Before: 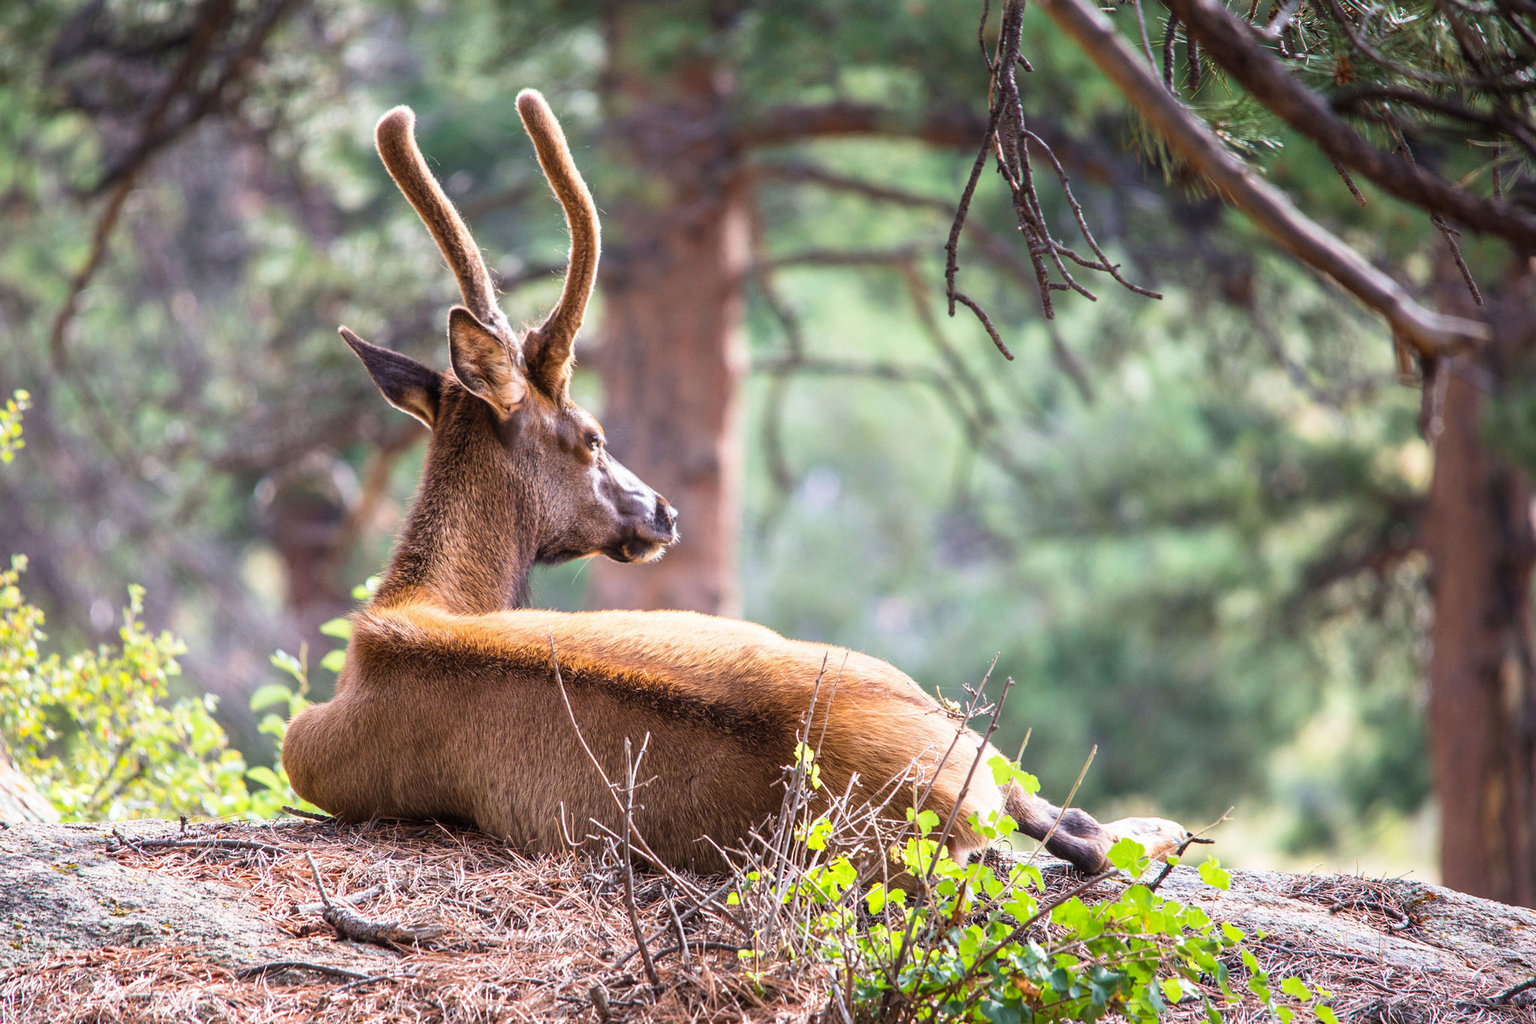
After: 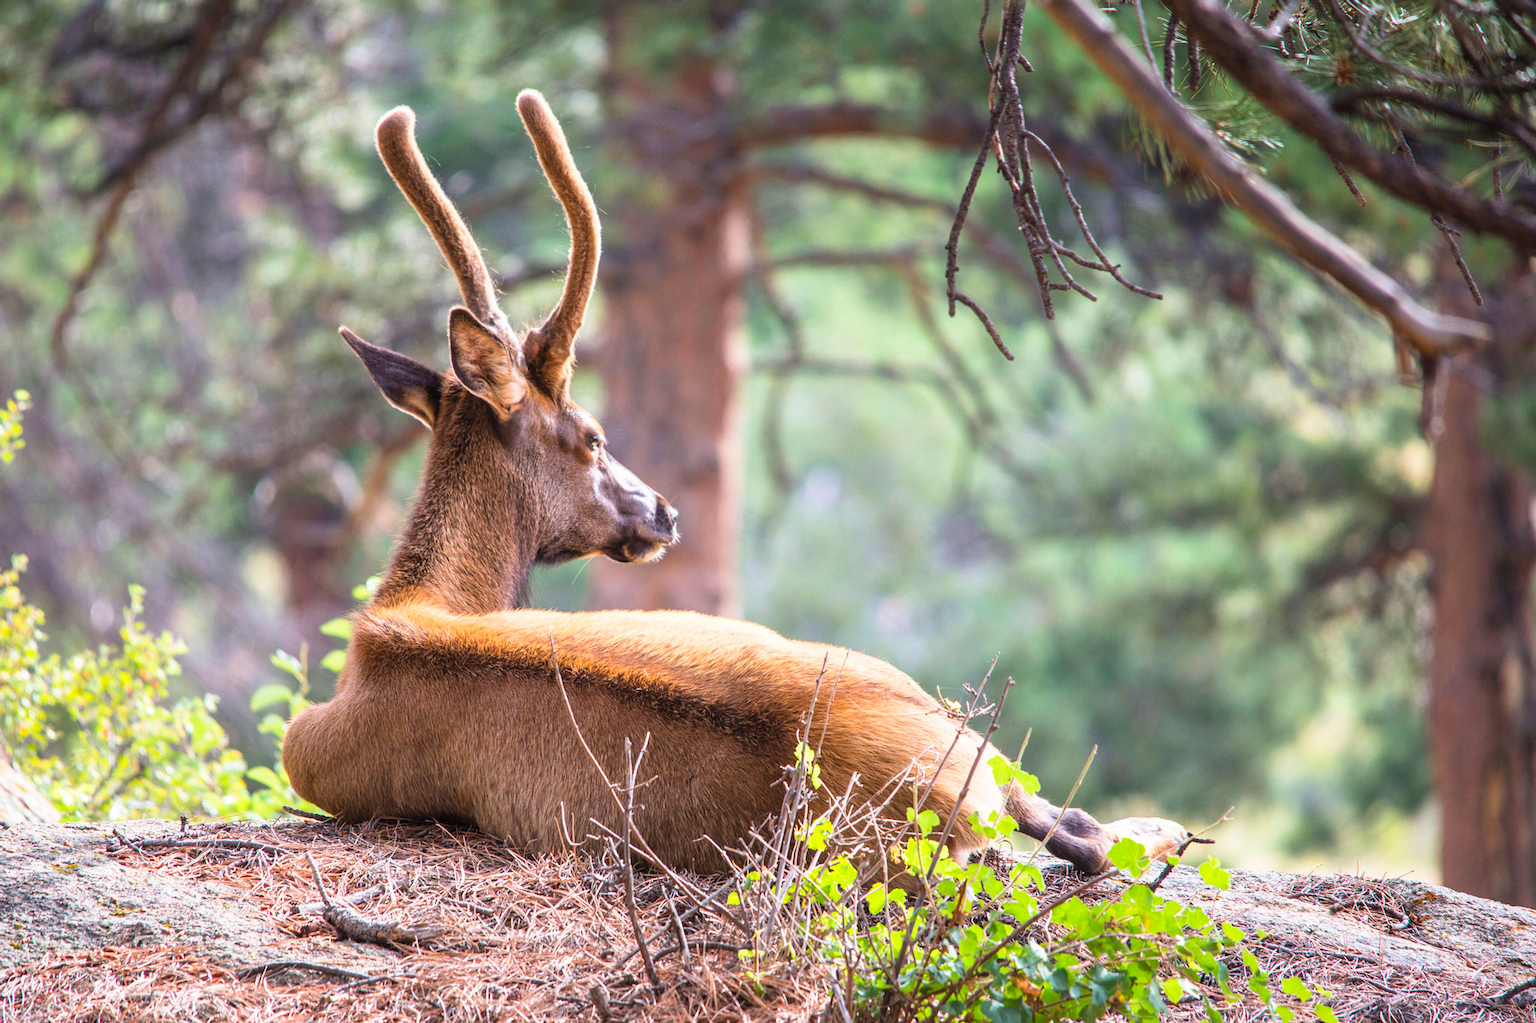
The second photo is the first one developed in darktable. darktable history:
contrast brightness saturation: contrast 0.035, brightness 0.07, saturation 0.121
